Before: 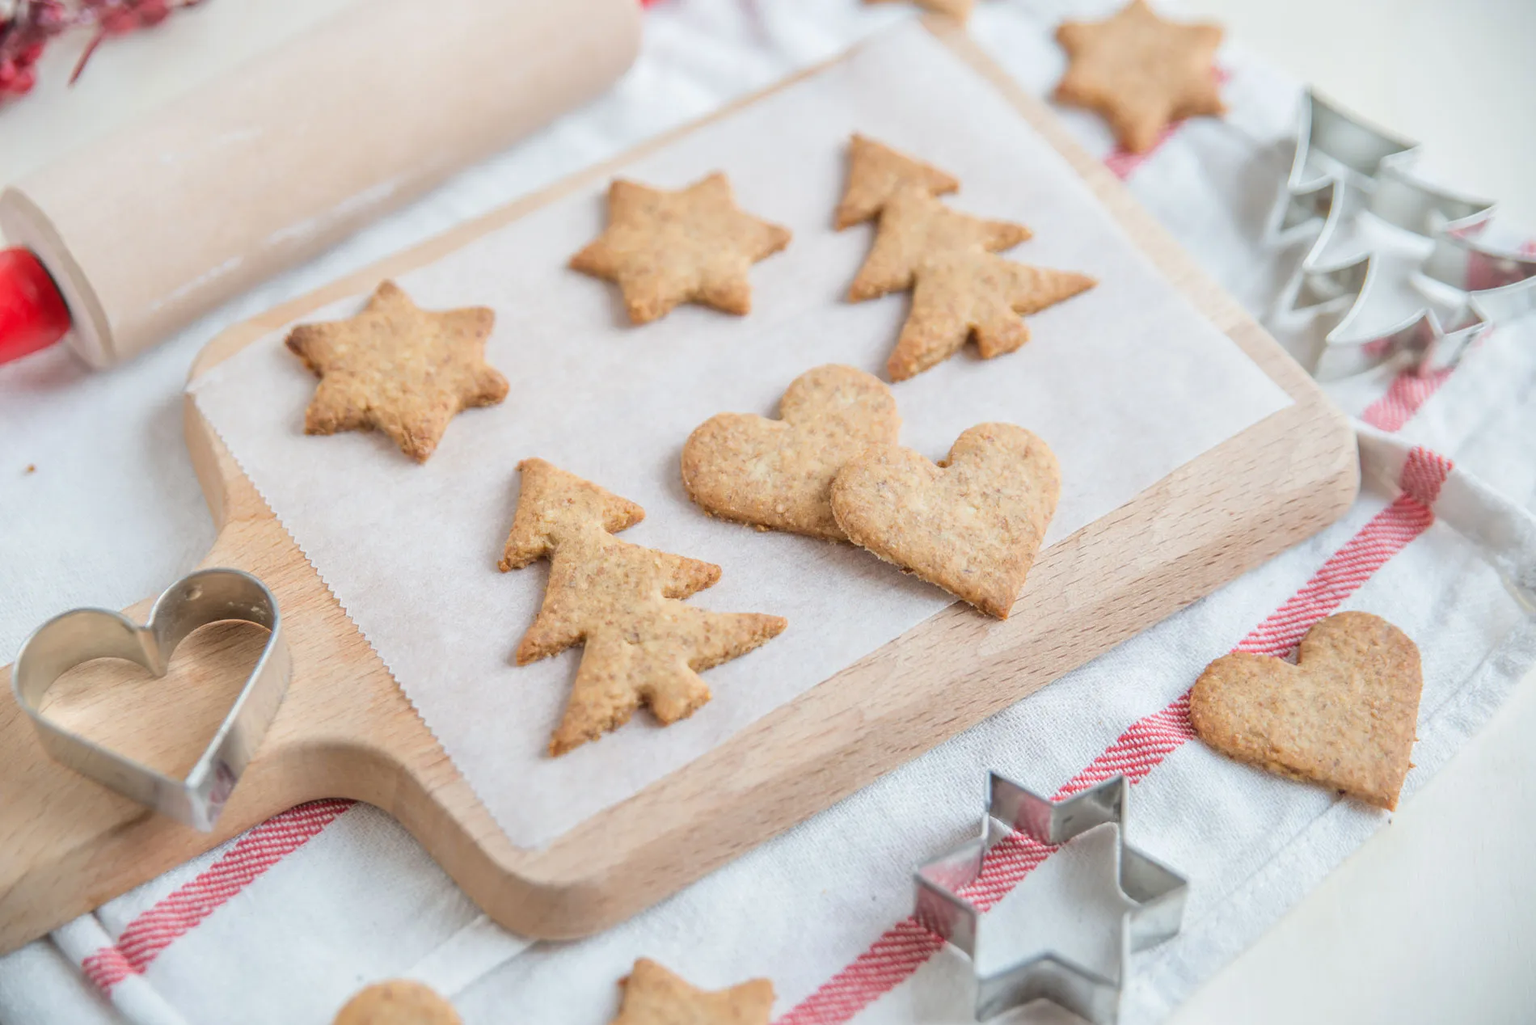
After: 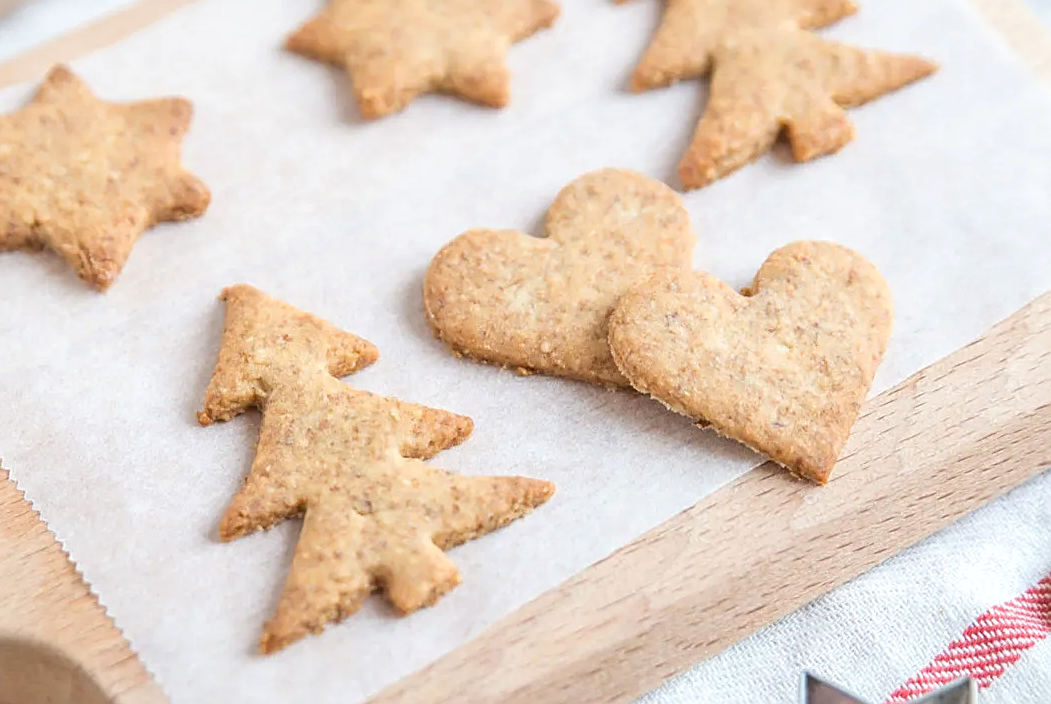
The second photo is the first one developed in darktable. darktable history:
exposure: exposure 0.265 EV, compensate highlight preservation false
crop and rotate: left 22.072%, top 22.28%, right 22.605%, bottom 22.169%
sharpen: on, module defaults
